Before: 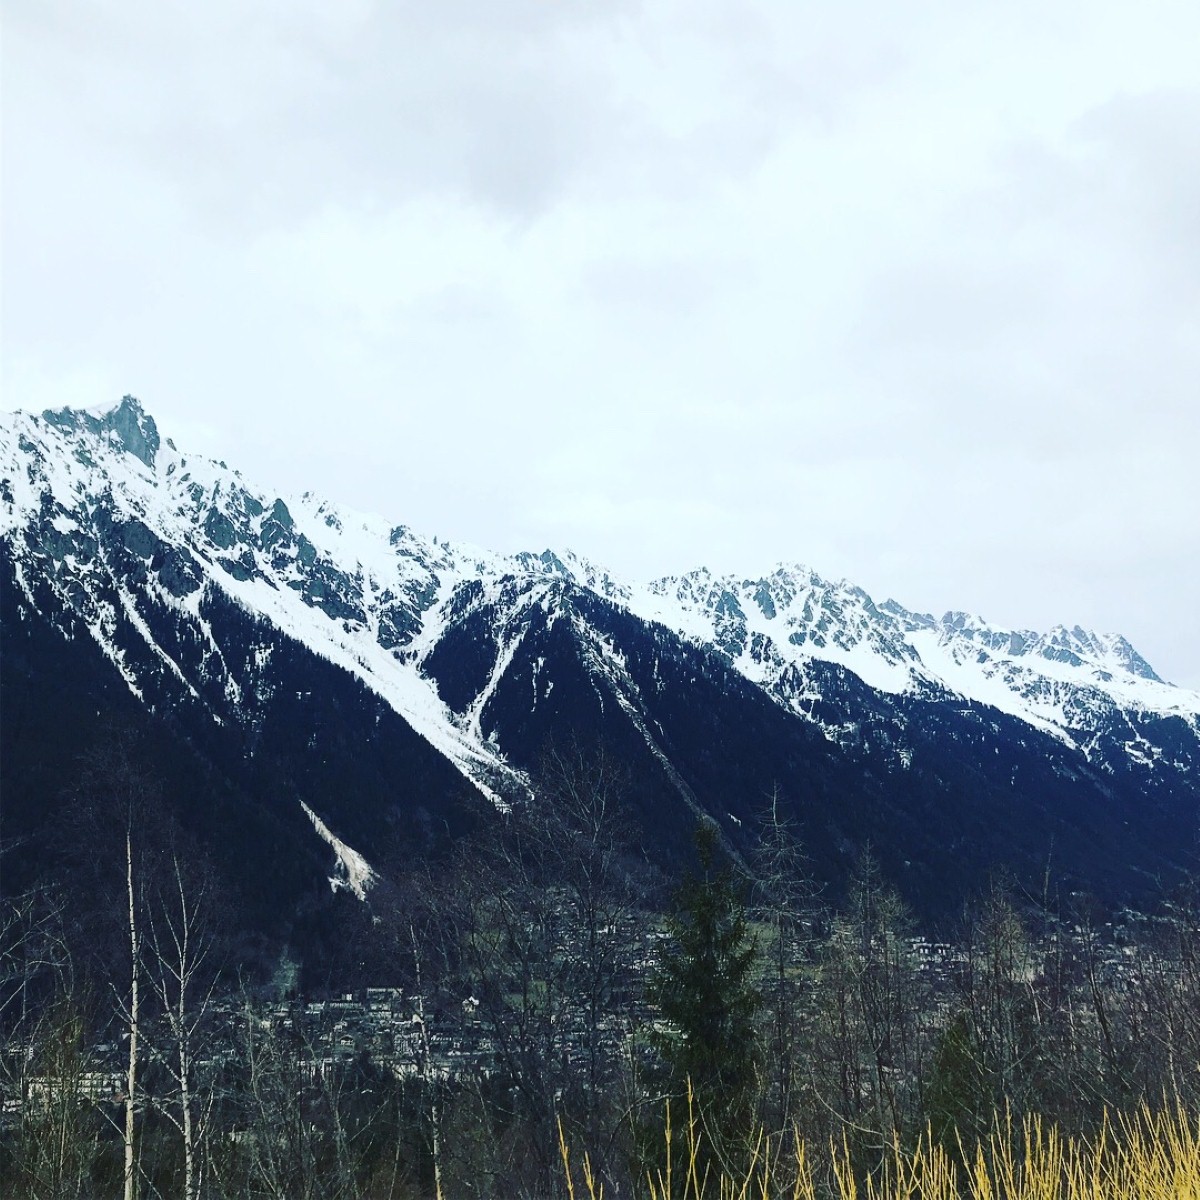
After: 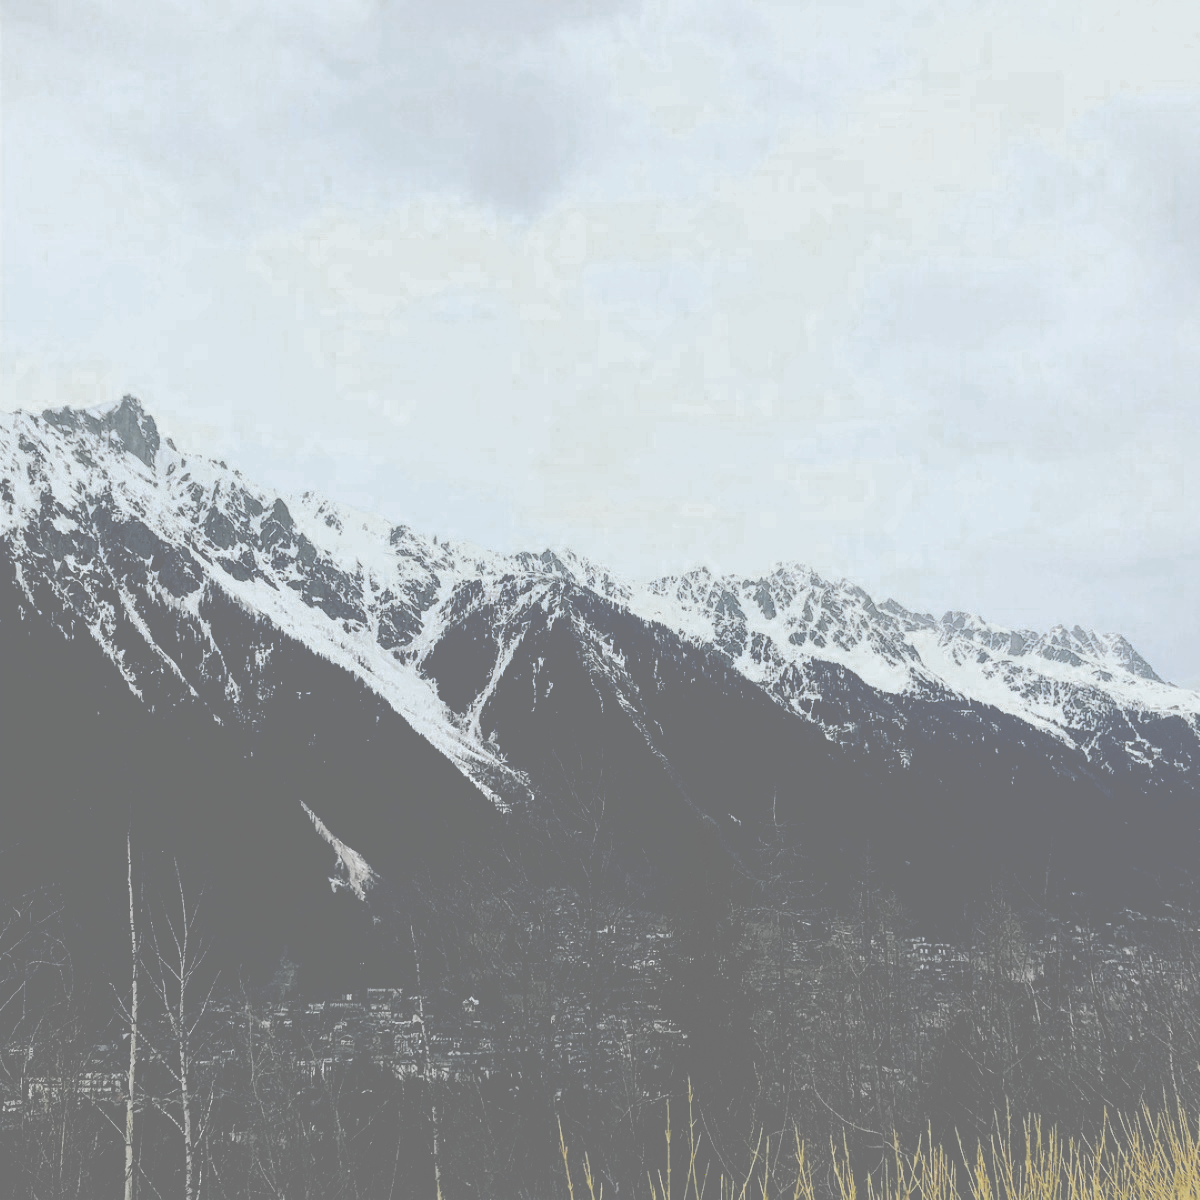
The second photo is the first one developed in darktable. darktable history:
color zones: curves: ch0 [(0.035, 0.242) (0.25, 0.5) (0.384, 0.214) (0.488, 0.255) (0.75, 0.5)]; ch1 [(0.063, 0.379) (0.25, 0.5) (0.354, 0.201) (0.489, 0.085) (0.729, 0.271)]; ch2 [(0.25, 0.5) (0.38, 0.517) (0.442, 0.51) (0.735, 0.456)]
tone curve: curves: ch0 [(0, 0) (0.003, 0.464) (0.011, 0.464) (0.025, 0.464) (0.044, 0.464) (0.069, 0.464) (0.1, 0.463) (0.136, 0.463) (0.177, 0.464) (0.224, 0.469) (0.277, 0.482) (0.335, 0.501) (0.399, 0.53) (0.468, 0.567) (0.543, 0.61) (0.623, 0.663) (0.709, 0.718) (0.801, 0.779) (0.898, 0.842) (1, 1)], preserve colors none
